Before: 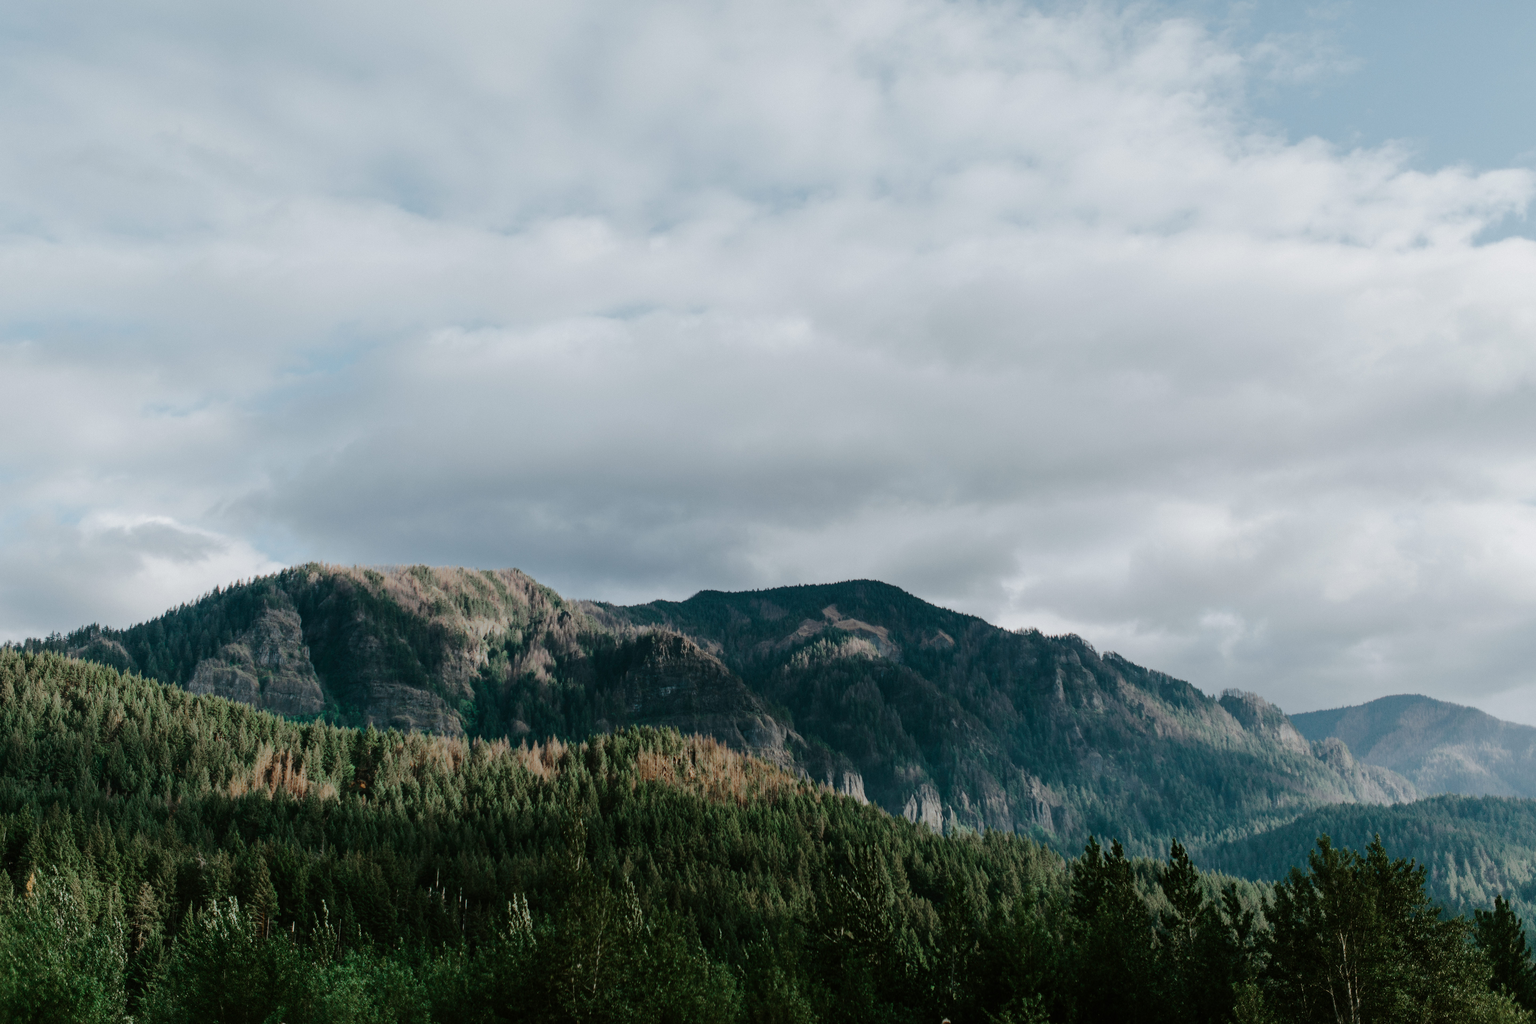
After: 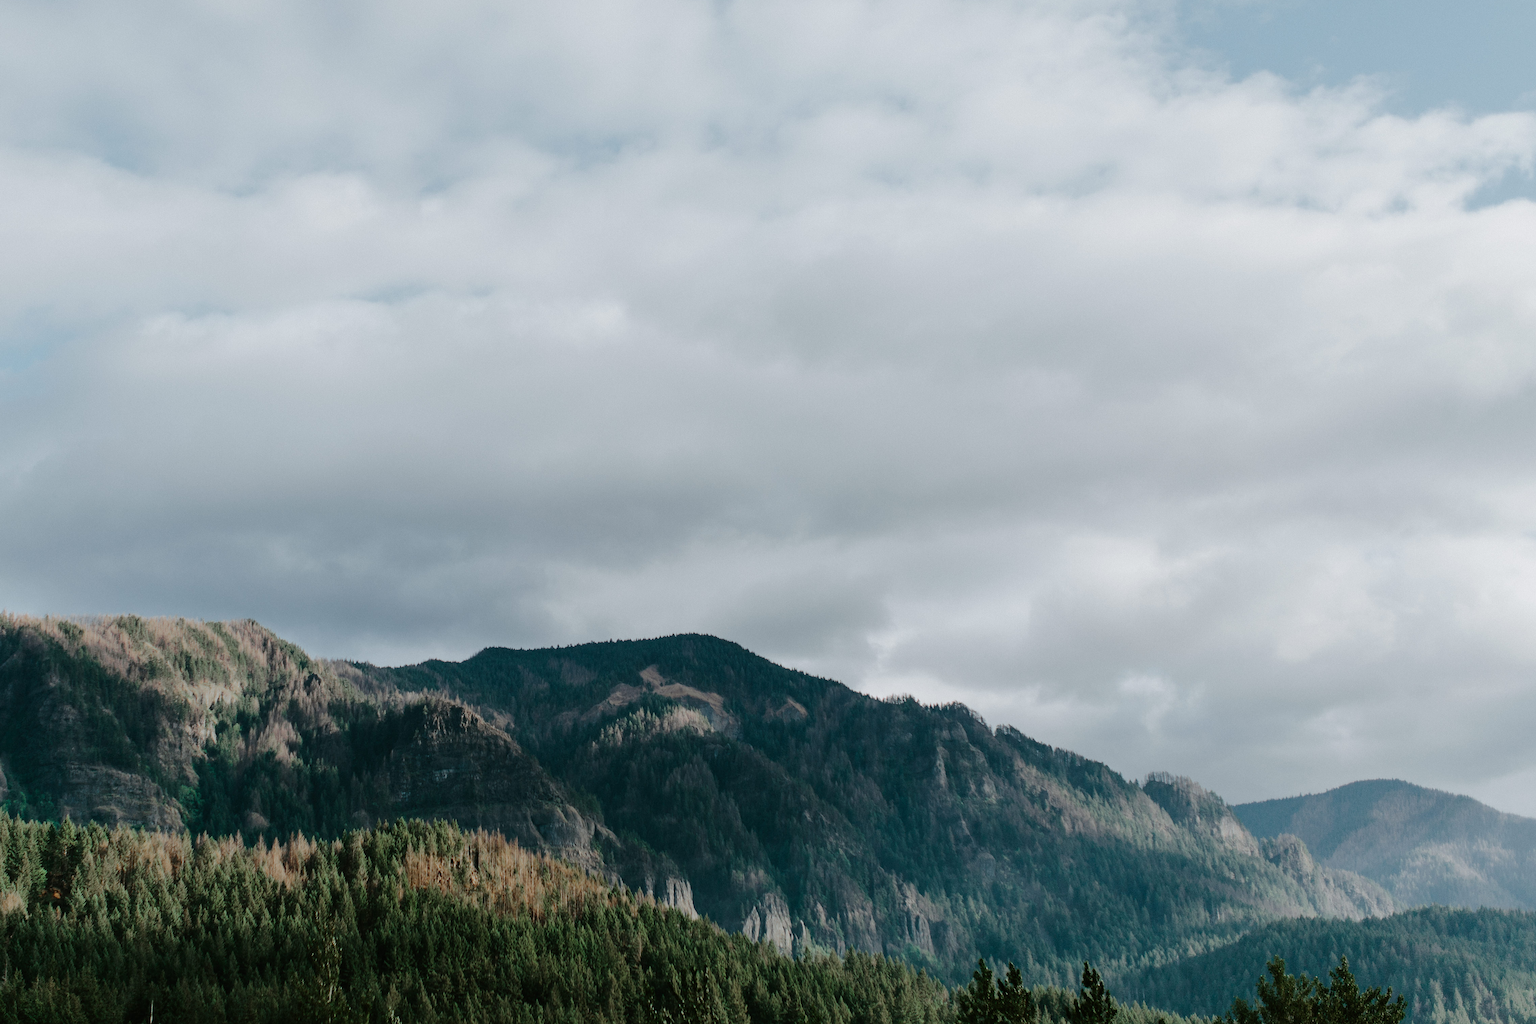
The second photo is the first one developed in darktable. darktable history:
crop and rotate: left 20.743%, top 7.866%, right 0.454%, bottom 13.302%
sharpen: amount 0.215
